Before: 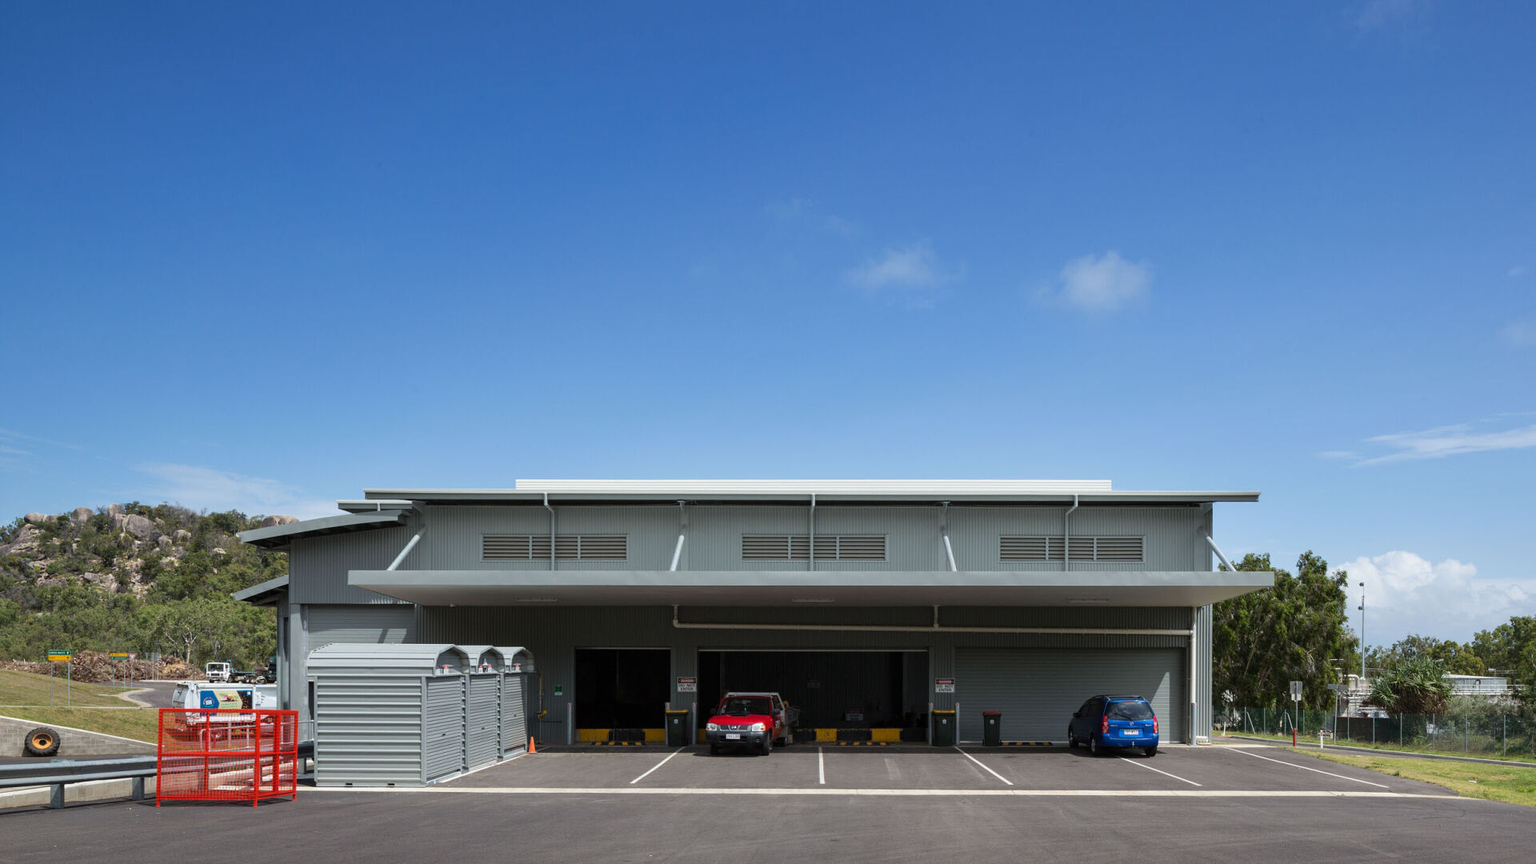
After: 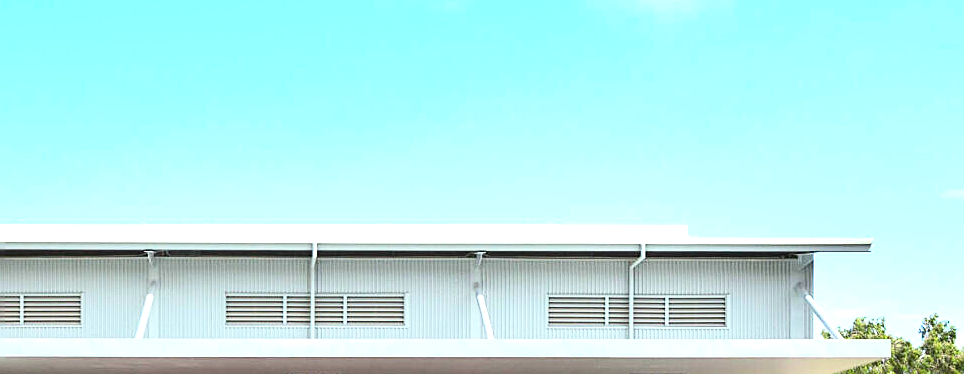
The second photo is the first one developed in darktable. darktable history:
sharpen: on, module defaults
crop: left 36.607%, top 34.735%, right 13.146%, bottom 30.611%
exposure: black level correction 0, exposure 1.7 EV, compensate exposure bias true, compensate highlight preservation false
contrast brightness saturation: contrast 0.2, brightness 0.16, saturation 0.22
